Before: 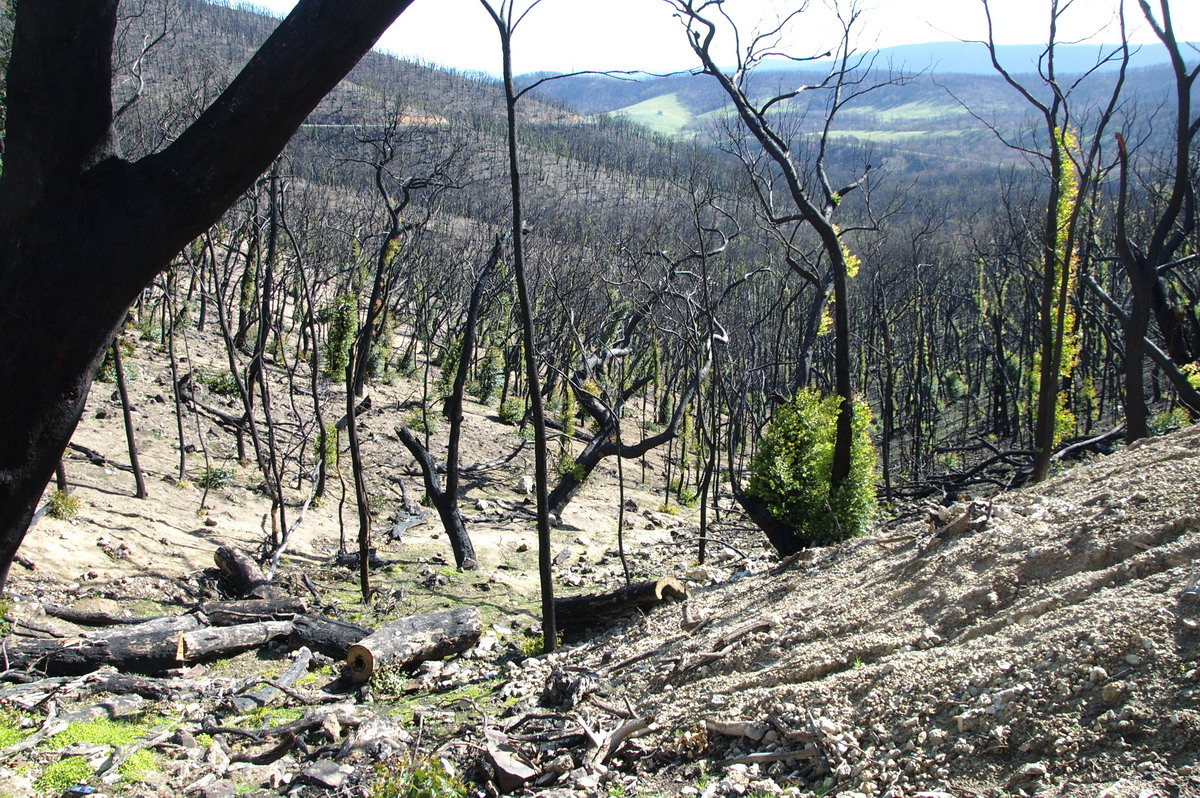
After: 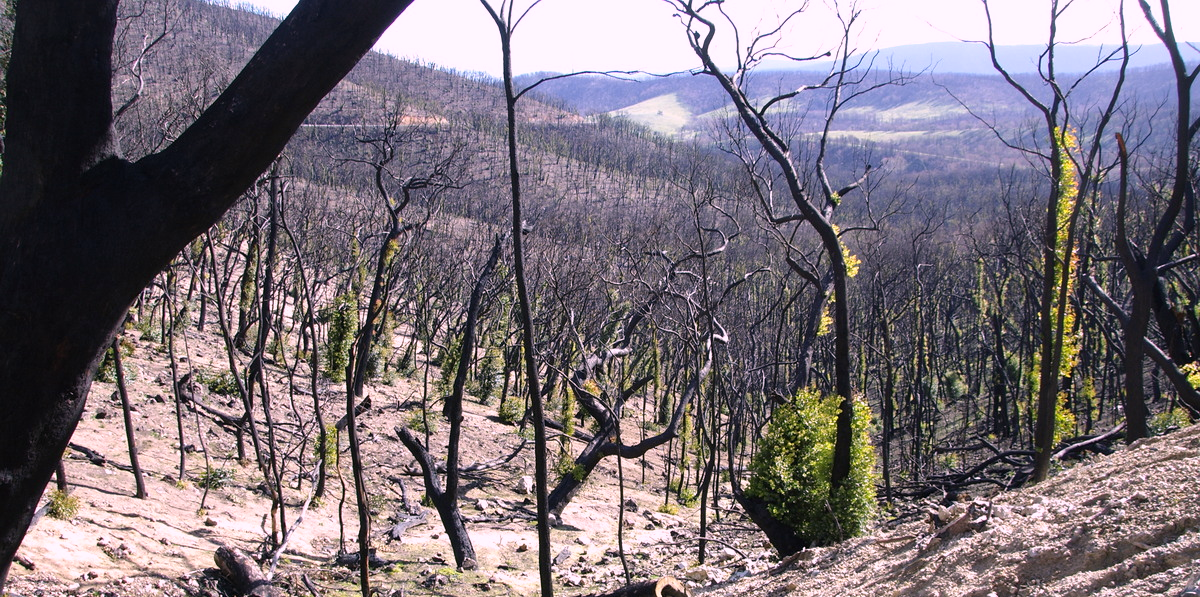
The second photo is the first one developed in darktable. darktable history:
crop: bottom 24.967%
color correction: highlights a* 12.23, highlights b* 5.41
white balance: red 1.004, blue 1.096
